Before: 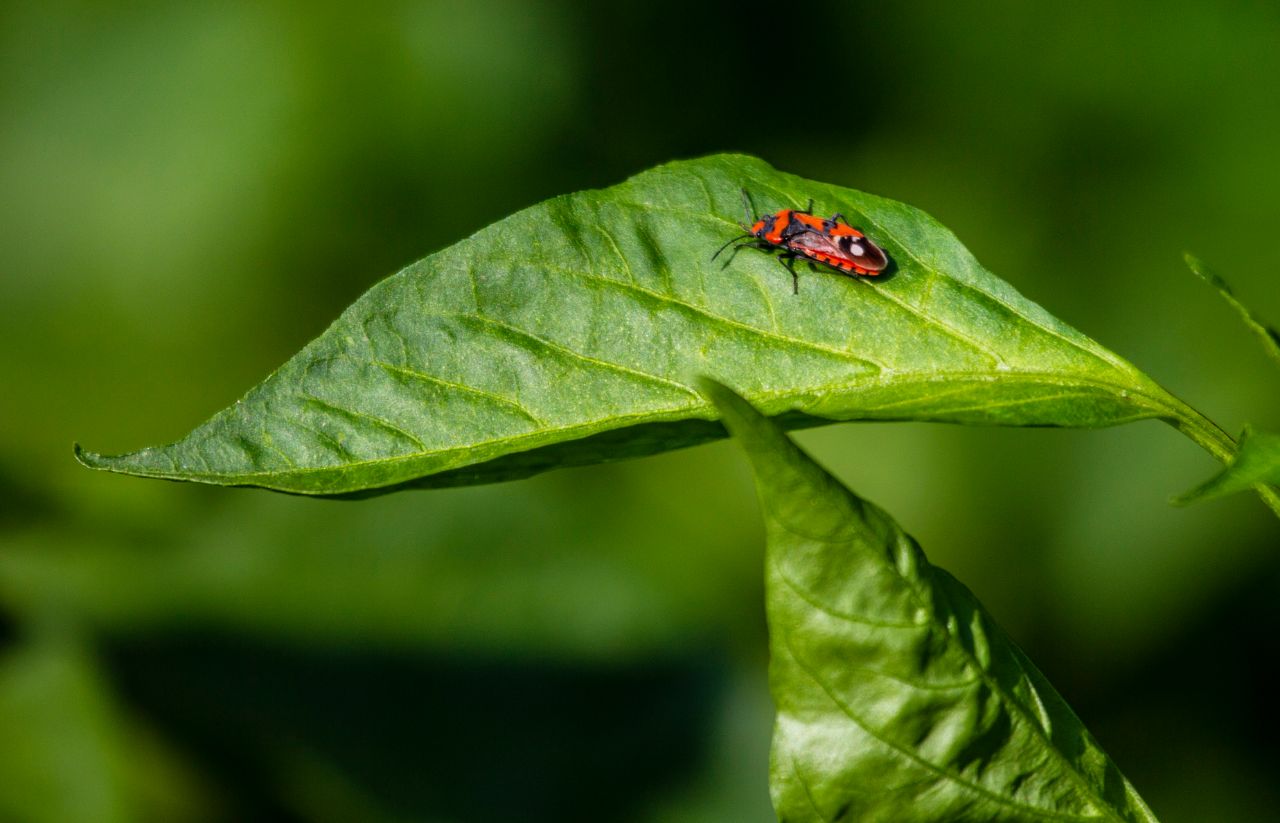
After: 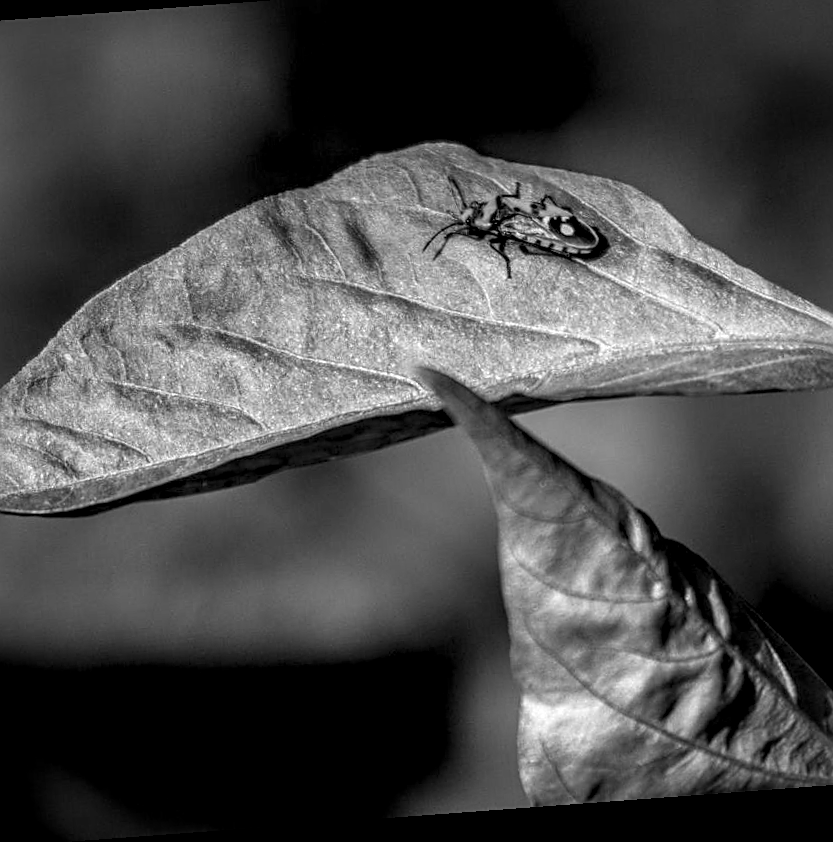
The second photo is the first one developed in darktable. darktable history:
monochrome: a -4.13, b 5.16, size 1
rotate and perspective: rotation -4.25°, automatic cropping off
vignetting: fall-off start 88.53%, fall-off radius 44.2%, saturation 0.376, width/height ratio 1.161
local contrast: highlights 20%, shadows 70%, detail 170%
sharpen: on, module defaults
crop and rotate: left 22.918%, top 5.629%, right 14.711%, bottom 2.247%
